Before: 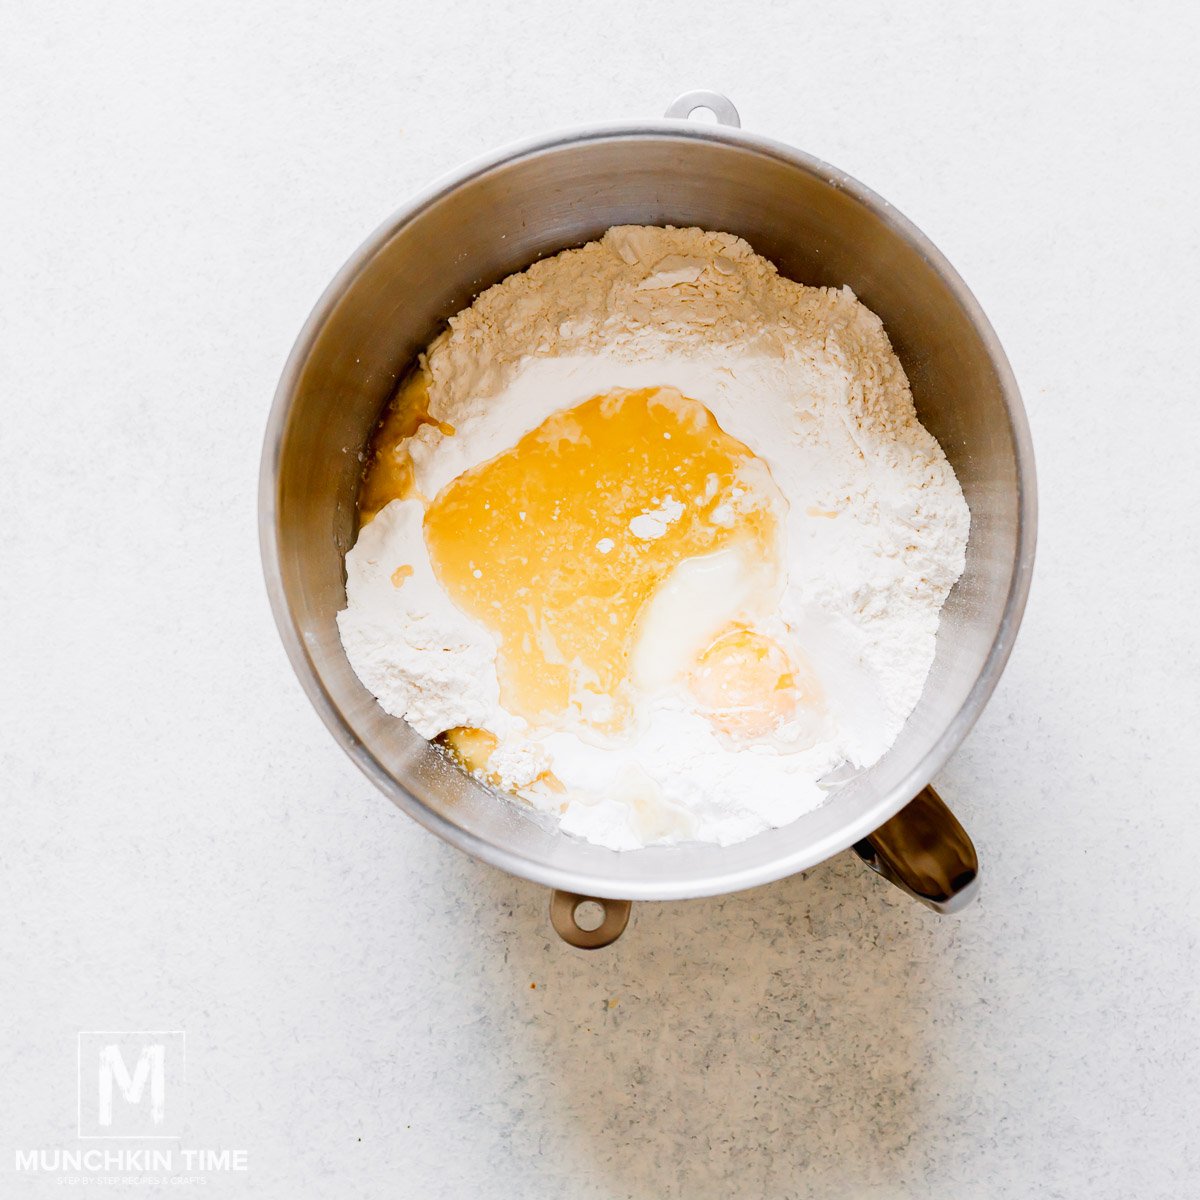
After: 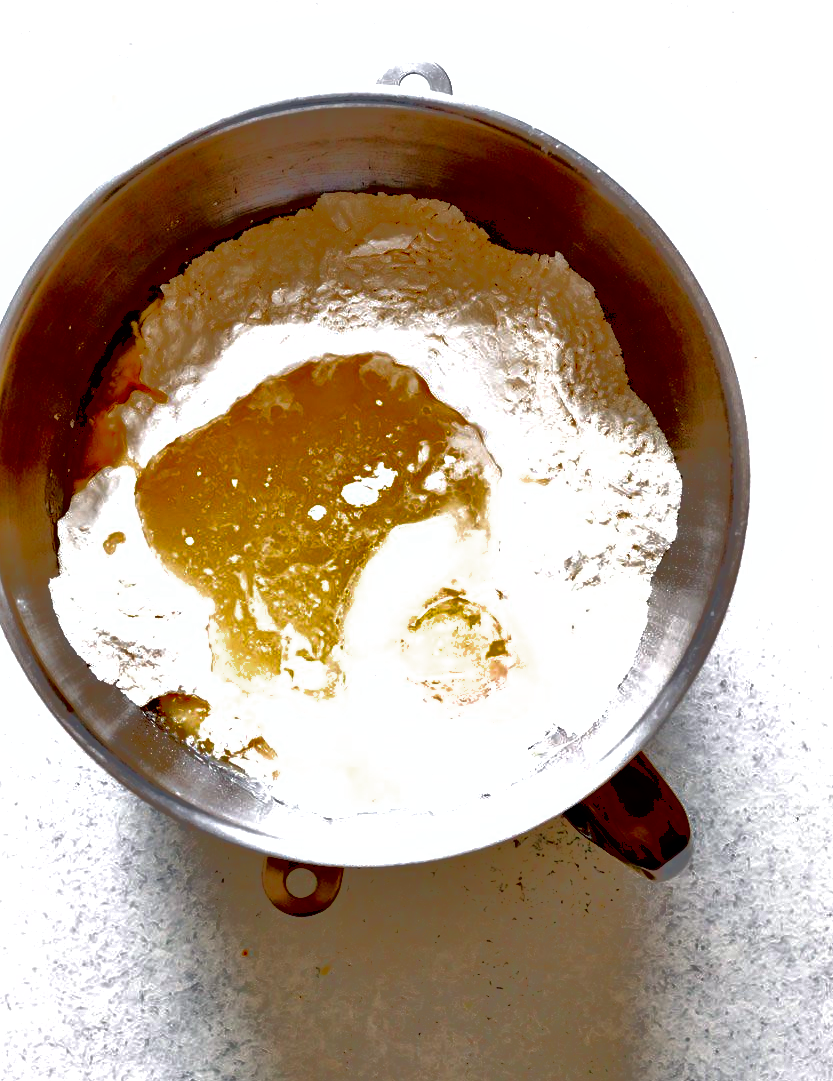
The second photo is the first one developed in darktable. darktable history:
tone equalizer: -7 EV -0.598 EV, -6 EV 1 EV, -5 EV -0.489 EV, -4 EV 0.468 EV, -3 EV 0.414 EV, -2 EV 0.175 EV, -1 EV -0.155 EV, +0 EV -0.37 EV, edges refinement/feathering 500, mask exposure compensation -1.57 EV, preserve details no
exposure: black level correction 0, exposure 0.302 EV, compensate exposure bias true, compensate highlight preservation false
shadows and highlights: on, module defaults
color zones: curves: ch0 [(0, 0.425) (0.143, 0.422) (0.286, 0.42) (0.429, 0.419) (0.571, 0.419) (0.714, 0.42) (0.857, 0.422) (1, 0.425)]
crop and rotate: left 24.001%, top 2.779%, right 6.518%, bottom 7.055%
contrast equalizer: y [[0.6 ×6], [0.55 ×6], [0 ×6], [0 ×6], [0 ×6]]
contrast brightness saturation: contrast 0.086, brightness -0.596, saturation 0.169
velvia: strength 10.09%
